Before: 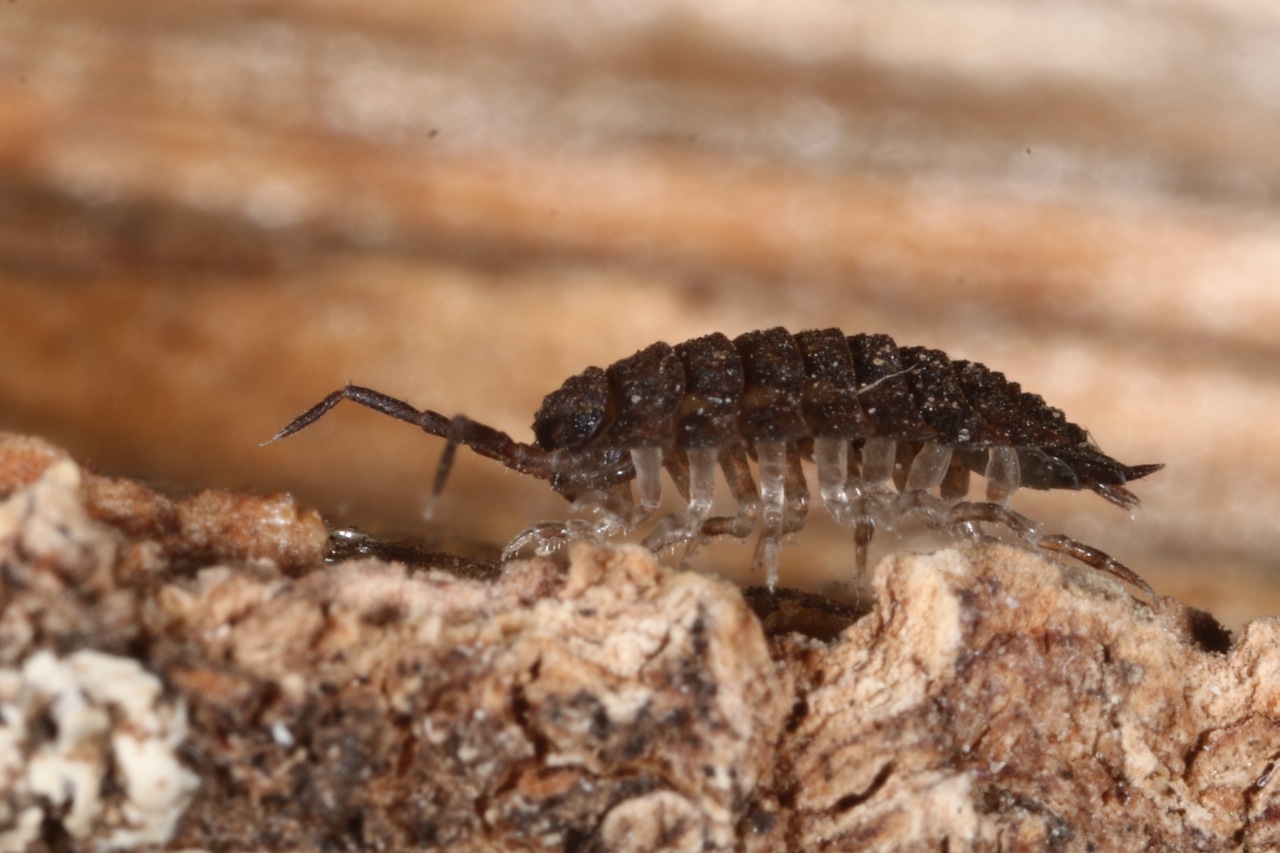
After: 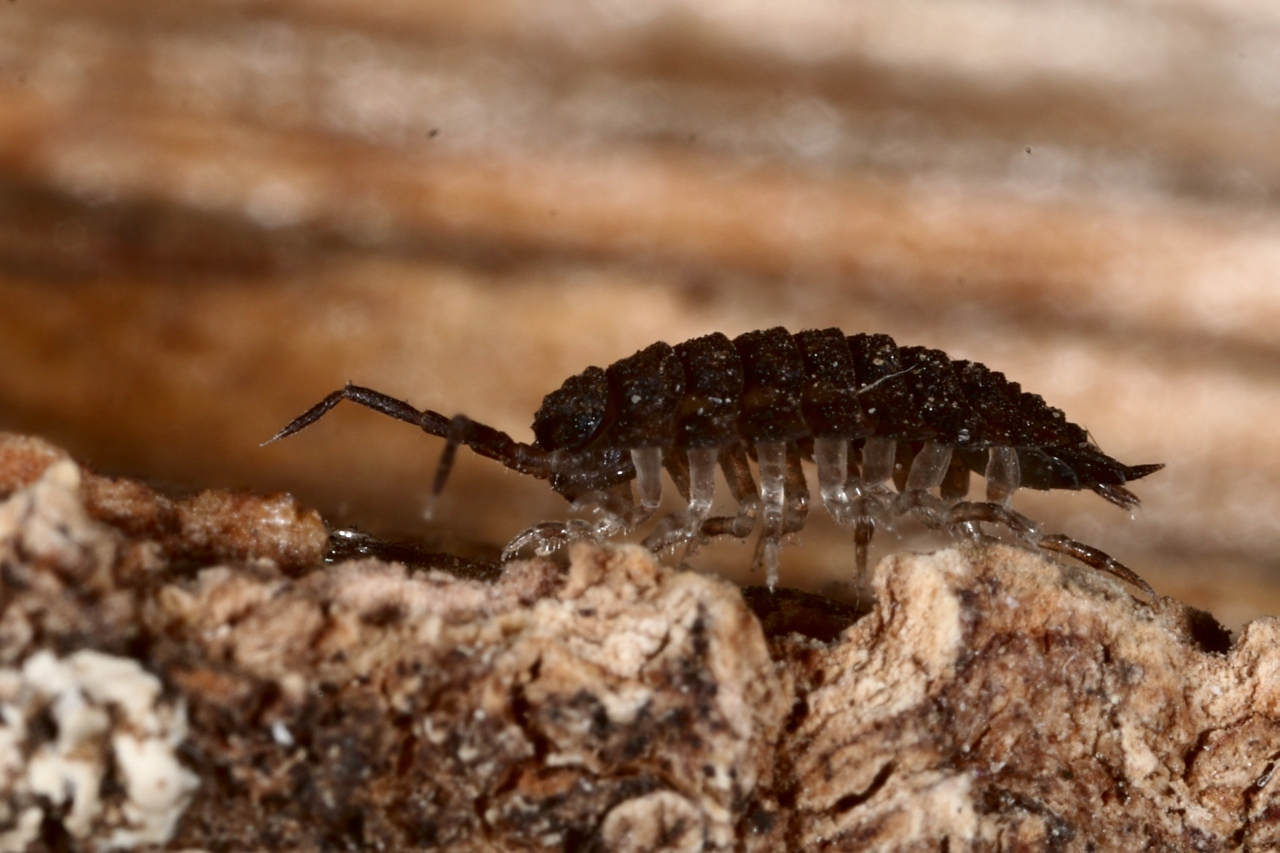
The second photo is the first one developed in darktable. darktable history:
sharpen: amount 0.216
tone curve: curves: ch0 [(0, 0) (0.153, 0.06) (1, 1)], color space Lab, independent channels, preserve colors none
tone equalizer: edges refinement/feathering 500, mask exposure compensation -1.57 EV, preserve details no
